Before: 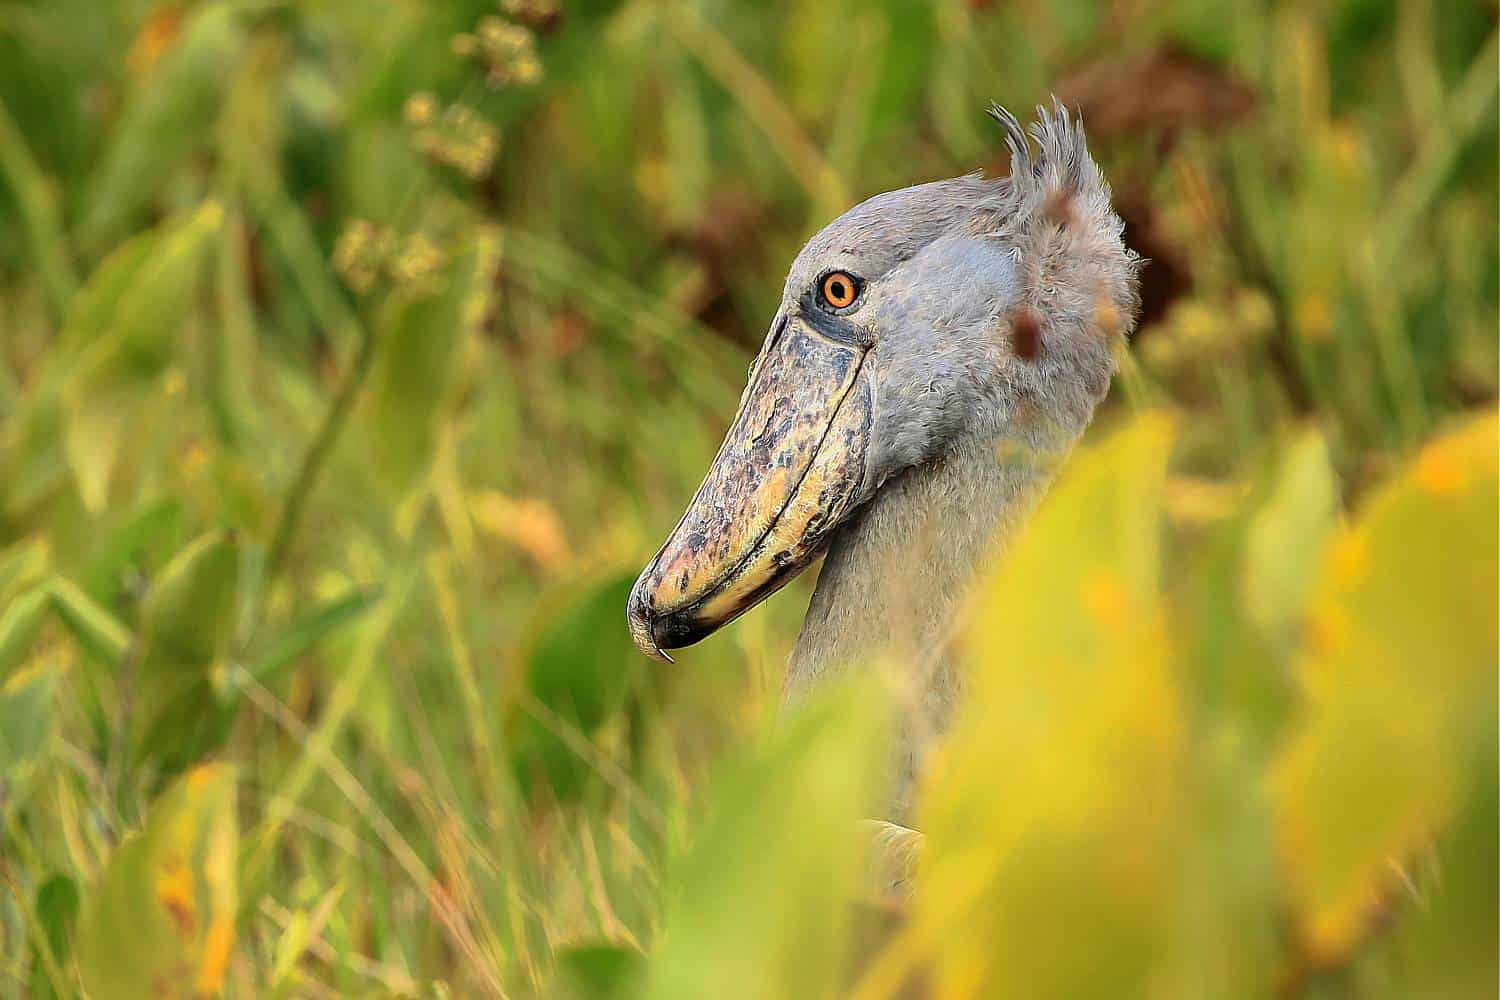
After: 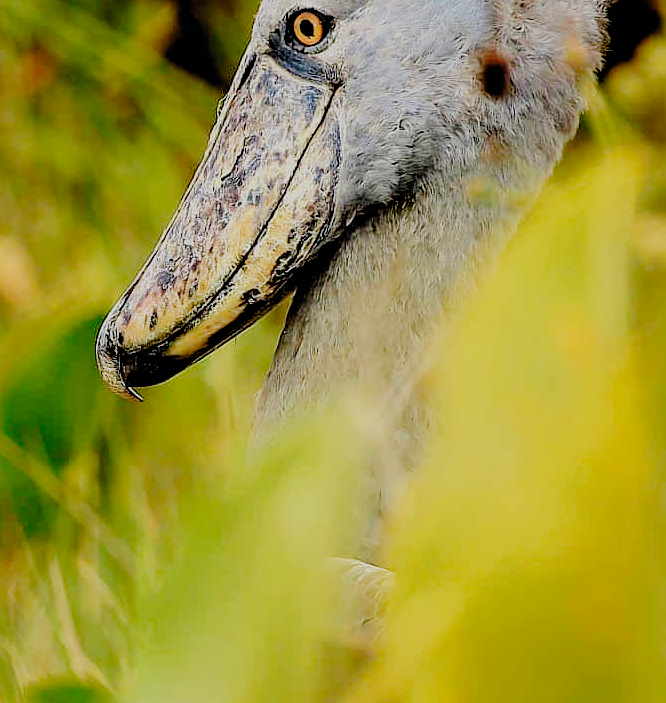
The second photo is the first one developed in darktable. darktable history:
crop: left 35.432%, top 26.233%, right 20.145%, bottom 3.432%
filmic rgb: black relative exposure -2.85 EV, white relative exposure 4.56 EV, hardness 1.77, contrast 1.25, preserve chrominance no, color science v5 (2021)
